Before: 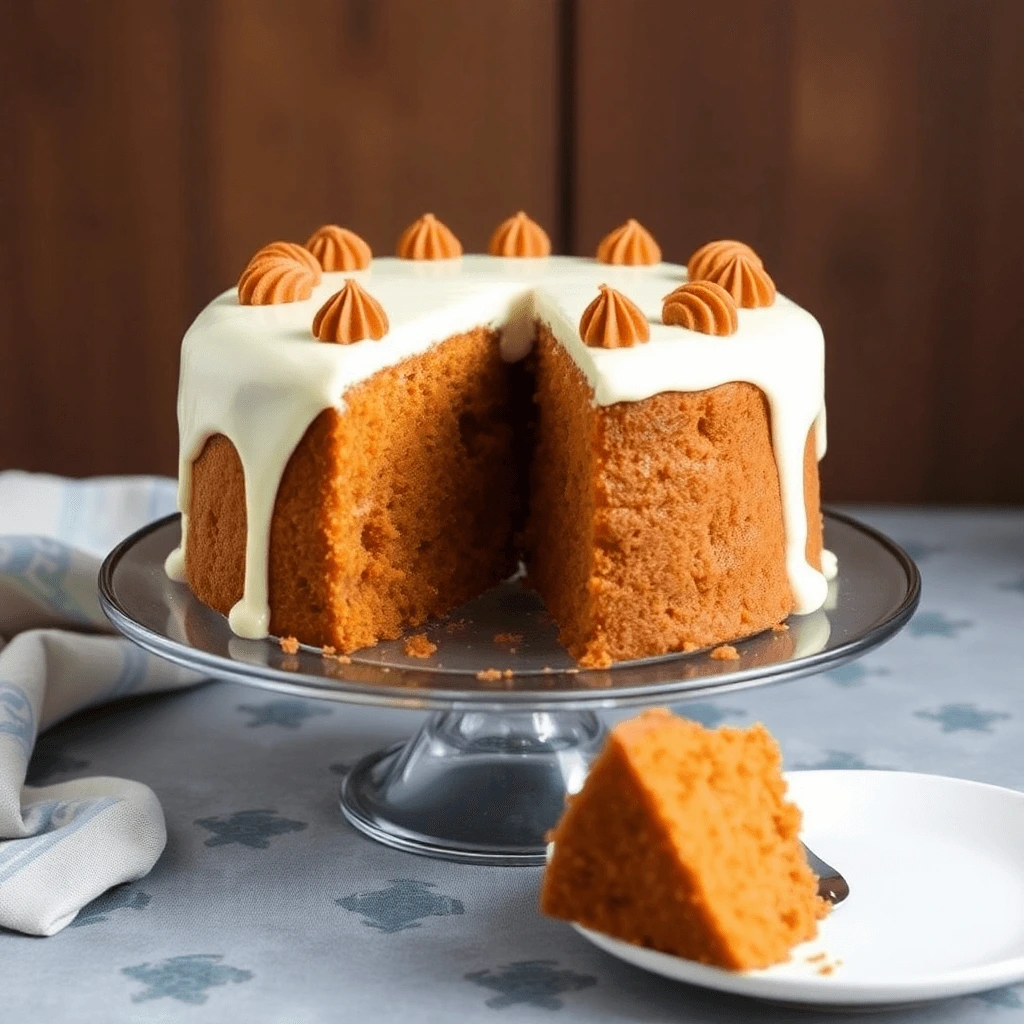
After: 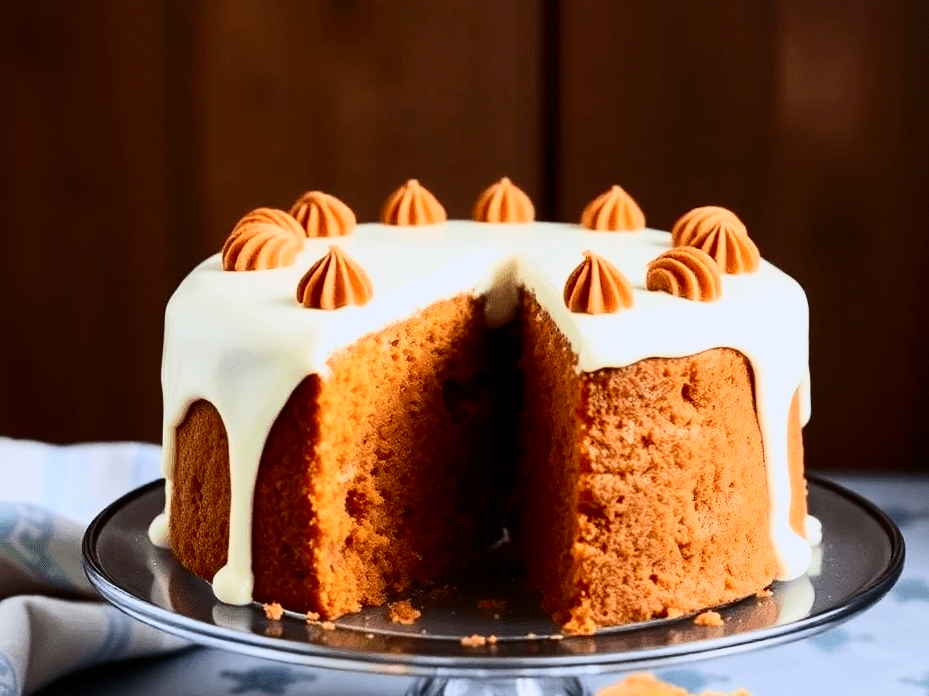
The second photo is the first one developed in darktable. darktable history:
crop: left 1.609%, top 3.358%, right 7.572%, bottom 28.507%
contrast brightness saturation: contrast 0.41, brightness 0.054, saturation 0.246
color calibration: illuminant as shot in camera, x 0.358, y 0.373, temperature 4628.91 K, saturation algorithm version 1 (2020)
filmic rgb: black relative exposure -7.65 EV, white relative exposure 4.56 EV, hardness 3.61, contrast 1.049, color science v6 (2022)
